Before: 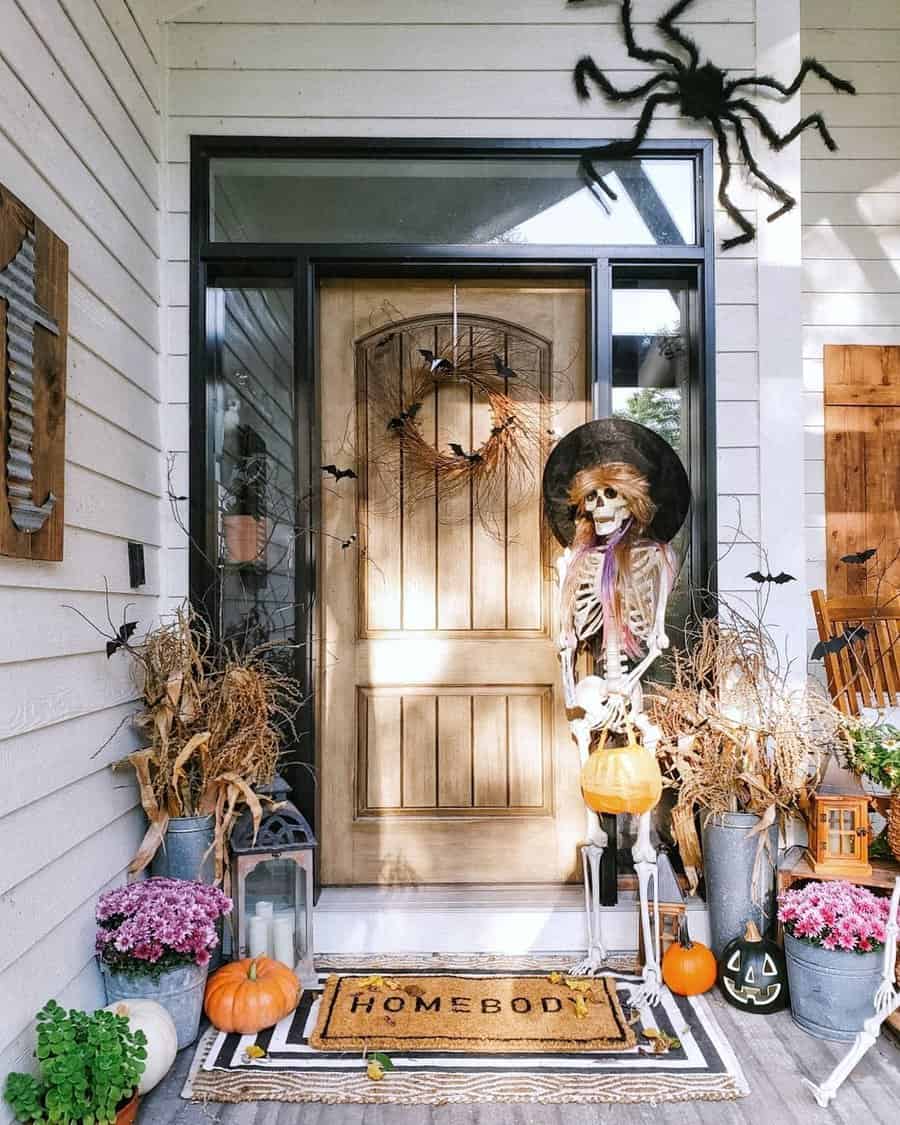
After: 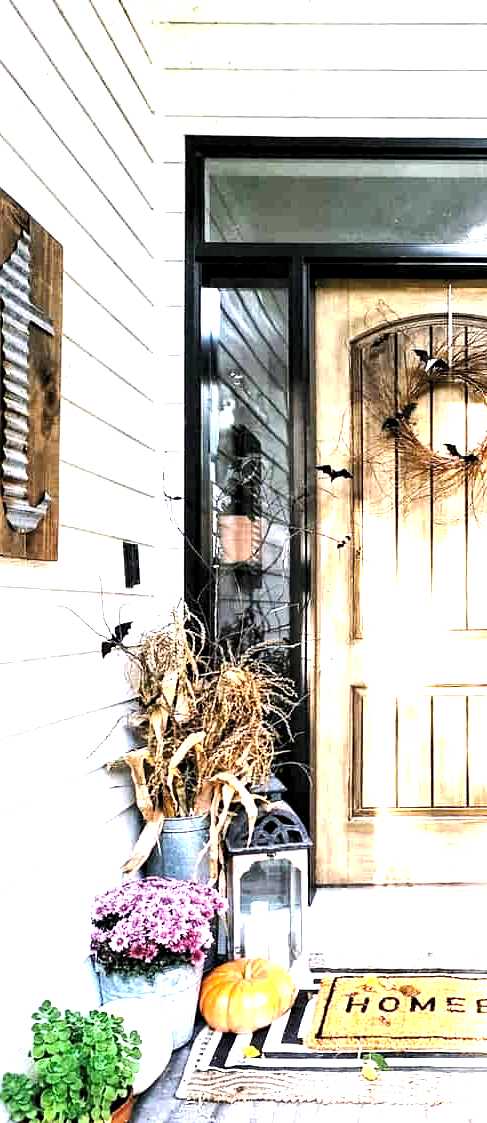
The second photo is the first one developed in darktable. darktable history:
exposure: black level correction 0, exposure 1.001 EV, compensate highlight preservation false
crop: left 0.59%, right 45.254%, bottom 0.091%
tone equalizer: -8 EV -0.451 EV, -7 EV -0.386 EV, -6 EV -0.331 EV, -5 EV -0.212 EV, -3 EV 0.214 EV, -2 EV 0.334 EV, -1 EV 0.372 EV, +0 EV 0.422 EV, edges refinement/feathering 500, mask exposure compensation -1.57 EV, preserve details no
local contrast: mode bilateral grid, contrast 20, coarseness 49, detail 102%, midtone range 0.2
color balance rgb: shadows lift › chroma 1.732%, shadows lift › hue 264.82°, perceptual saturation grading › global saturation 0.502%, perceptual brilliance grading › global brilliance -17.648%, perceptual brilliance grading › highlights 29.506%, global vibrance 6.684%, contrast 12.825%, saturation formula JzAzBz (2021)
levels: levels [0.062, 0.494, 0.925]
base curve: curves: ch0 [(0, 0) (0.235, 0.266) (0.503, 0.496) (0.786, 0.72) (1, 1)], preserve colors none
